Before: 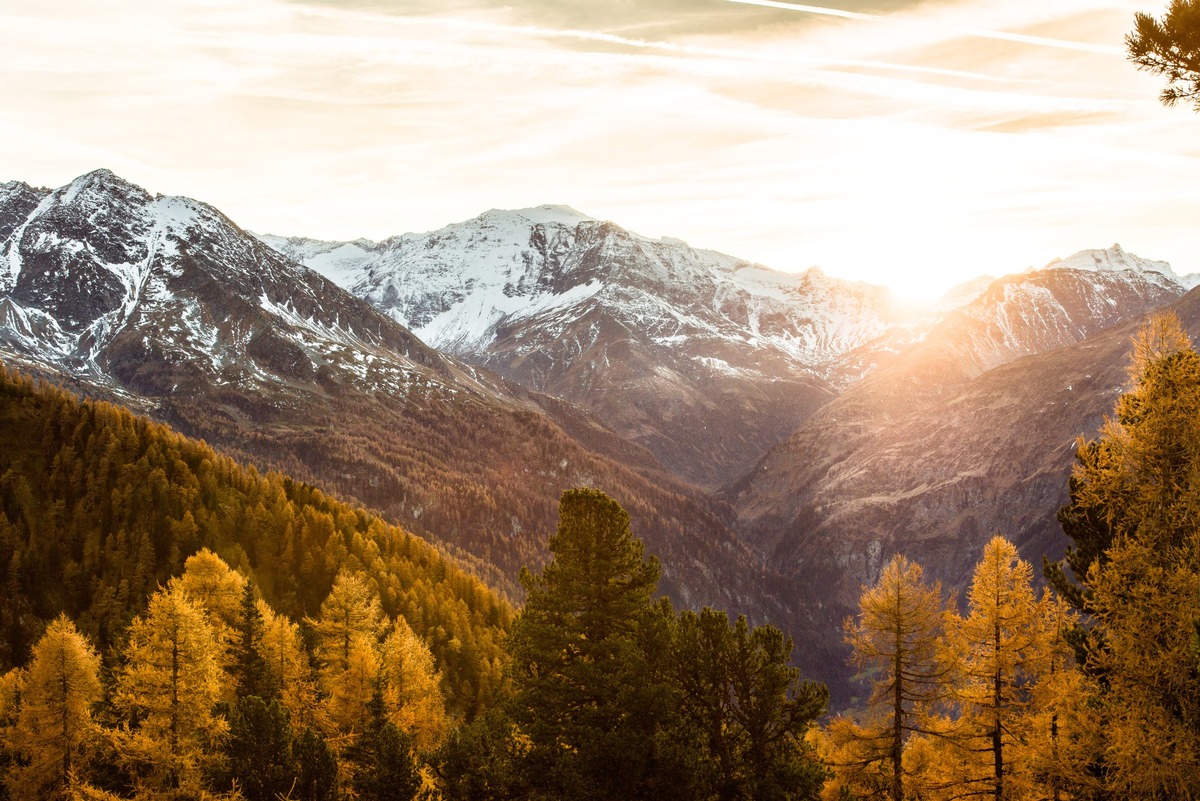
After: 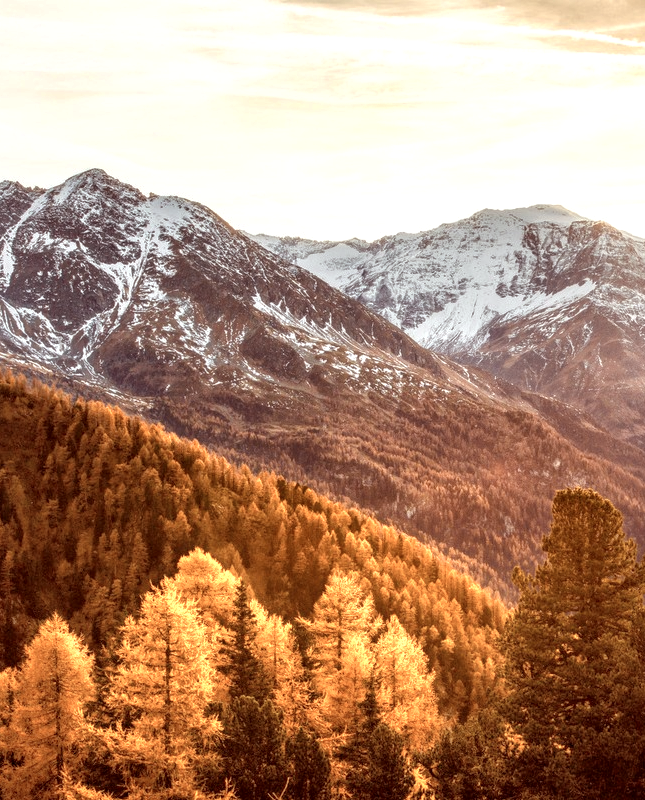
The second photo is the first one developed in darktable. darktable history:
shadows and highlights: on, module defaults
color zones: curves: ch0 [(0.018, 0.548) (0.197, 0.654) (0.425, 0.447) (0.605, 0.658) (0.732, 0.579)]; ch1 [(0.105, 0.531) (0.224, 0.531) (0.386, 0.39) (0.618, 0.456) (0.732, 0.456) (0.956, 0.421)]; ch2 [(0.039, 0.583) (0.215, 0.465) (0.399, 0.544) (0.465, 0.548) (0.614, 0.447) (0.724, 0.43) (0.882, 0.623) (0.956, 0.632)]
crop: left 0.587%, right 45.588%, bottom 0.086%
rgb levels: mode RGB, independent channels, levels [[0, 0.474, 1], [0, 0.5, 1], [0, 0.5, 1]]
local contrast: detail 130%
